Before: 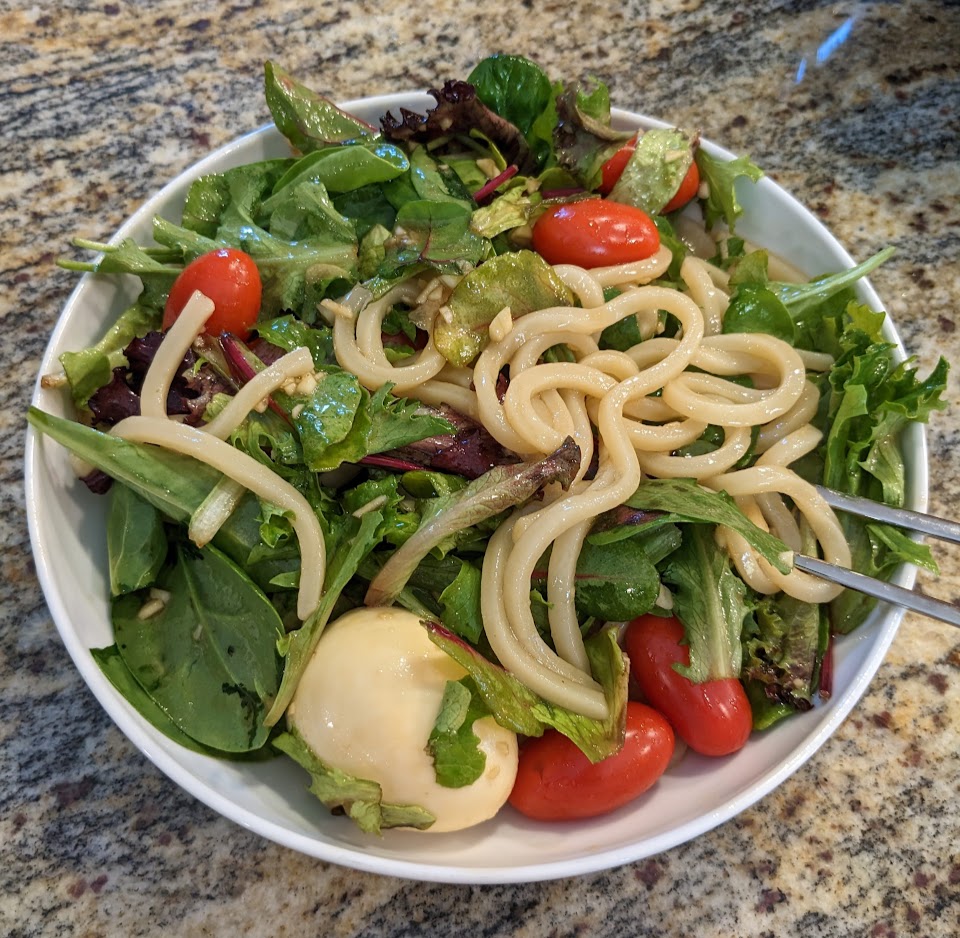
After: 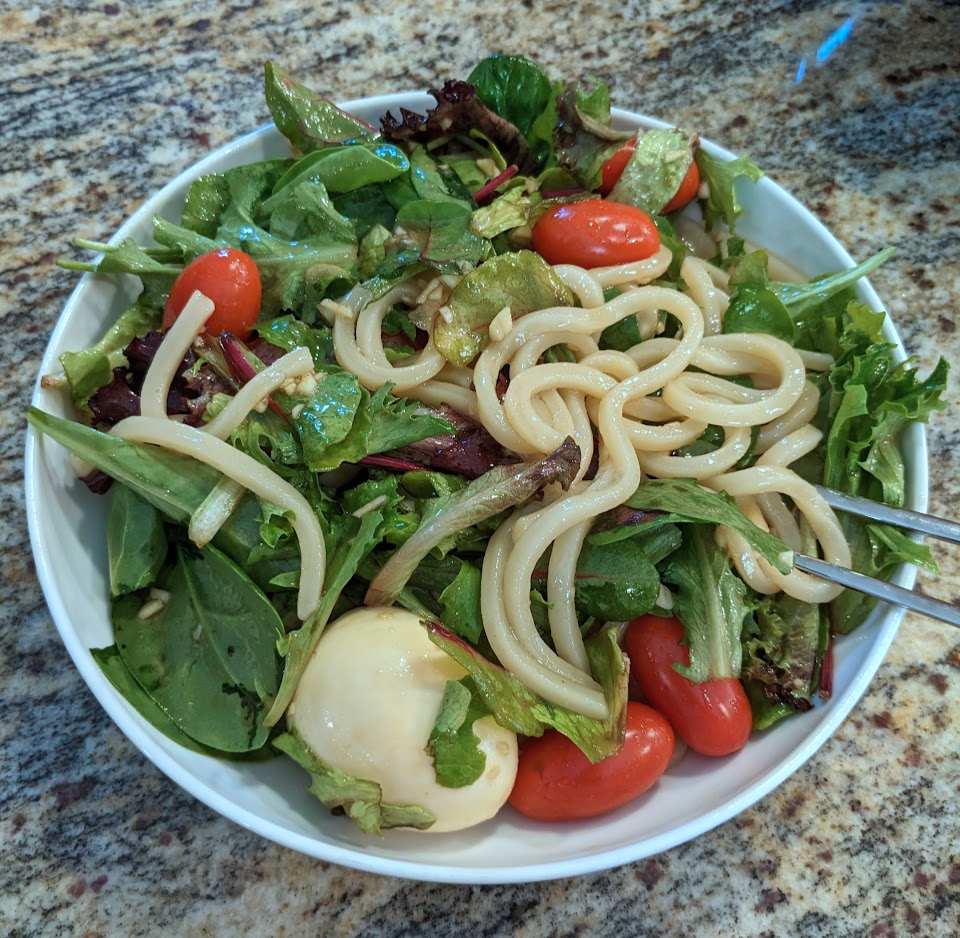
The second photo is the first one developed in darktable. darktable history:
color correction: highlights a* -11.28, highlights b* -15.26
